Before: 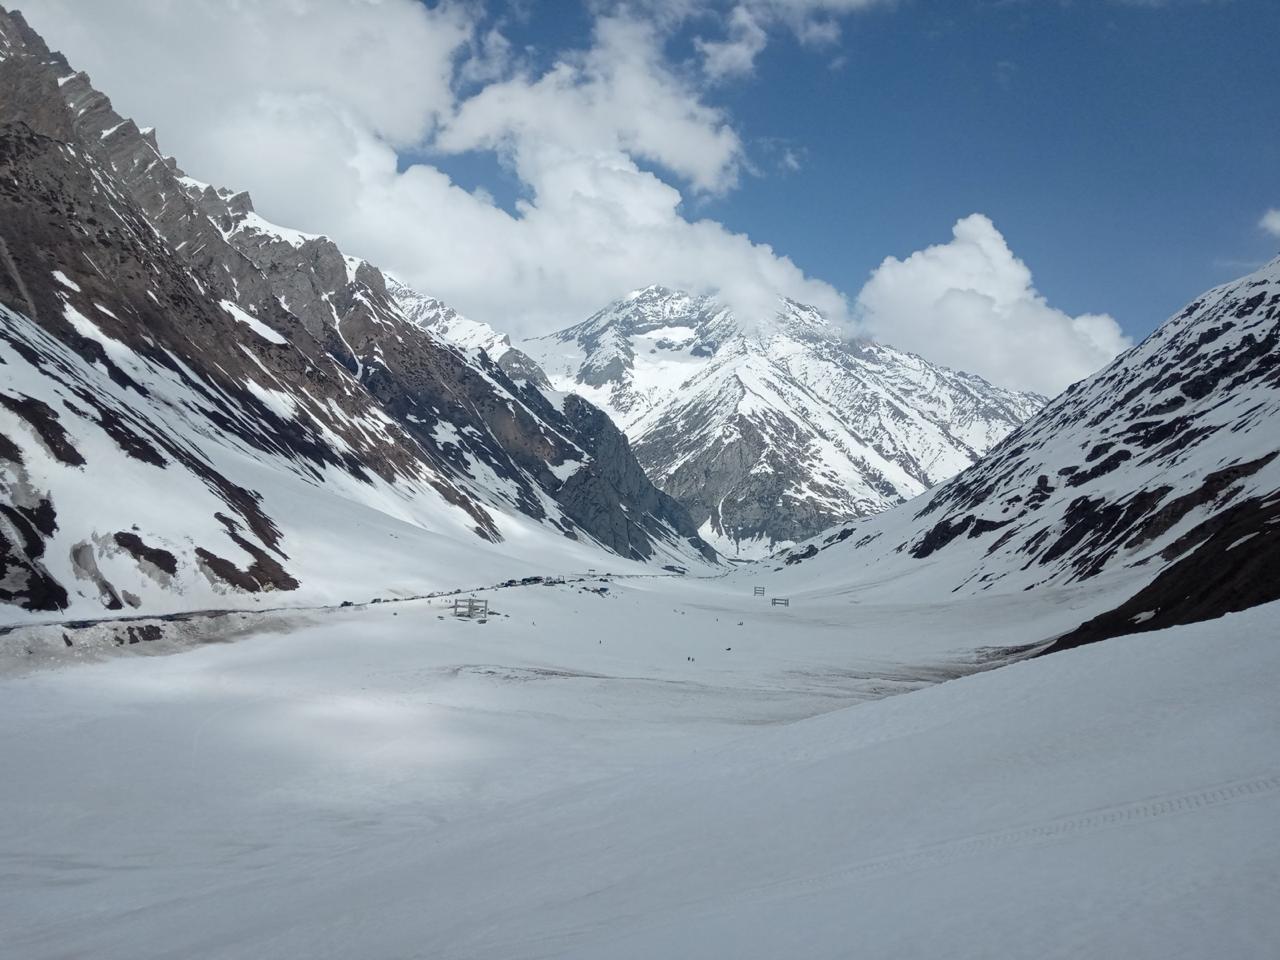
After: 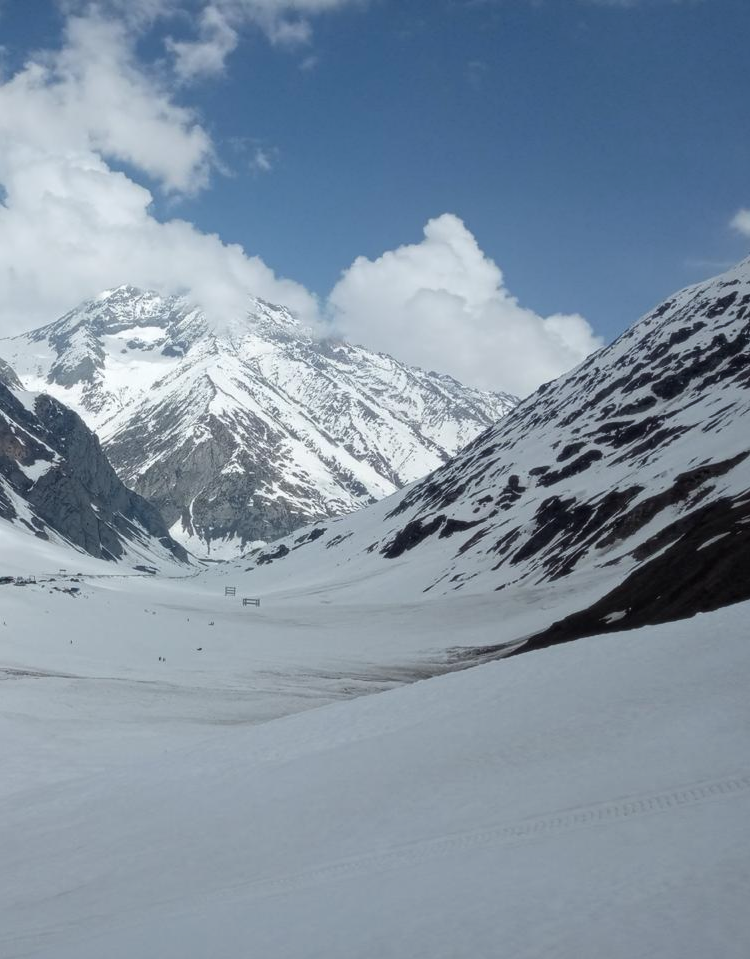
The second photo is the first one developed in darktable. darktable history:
crop: left 41.402%
soften: size 10%, saturation 50%, brightness 0.2 EV, mix 10%
